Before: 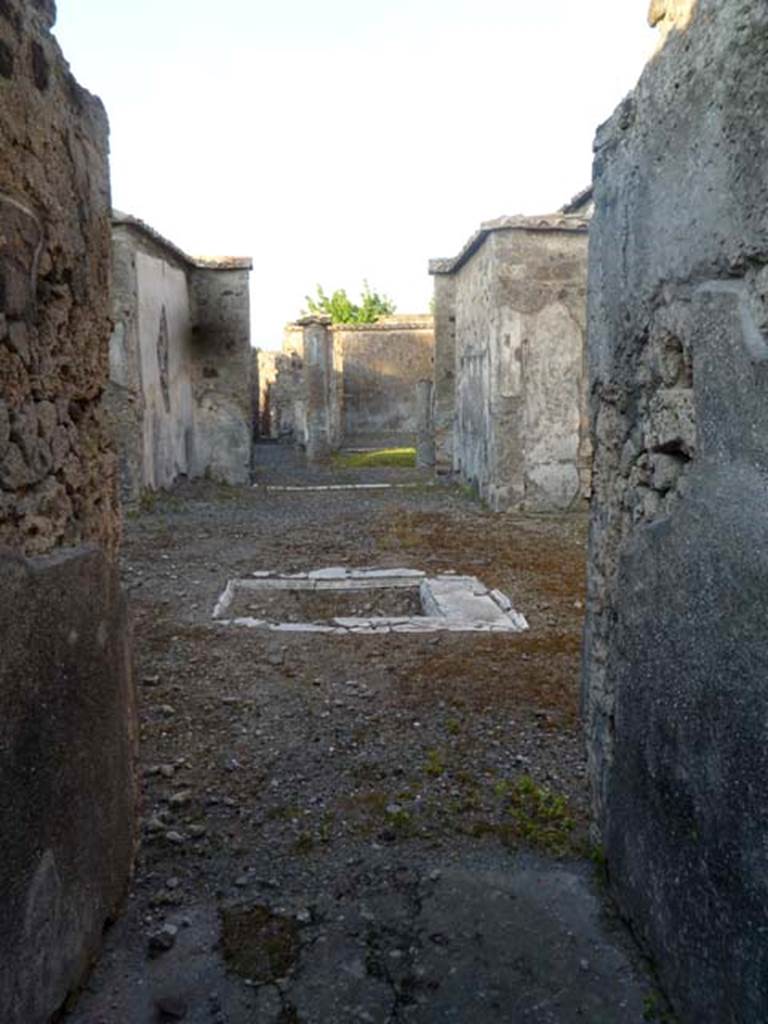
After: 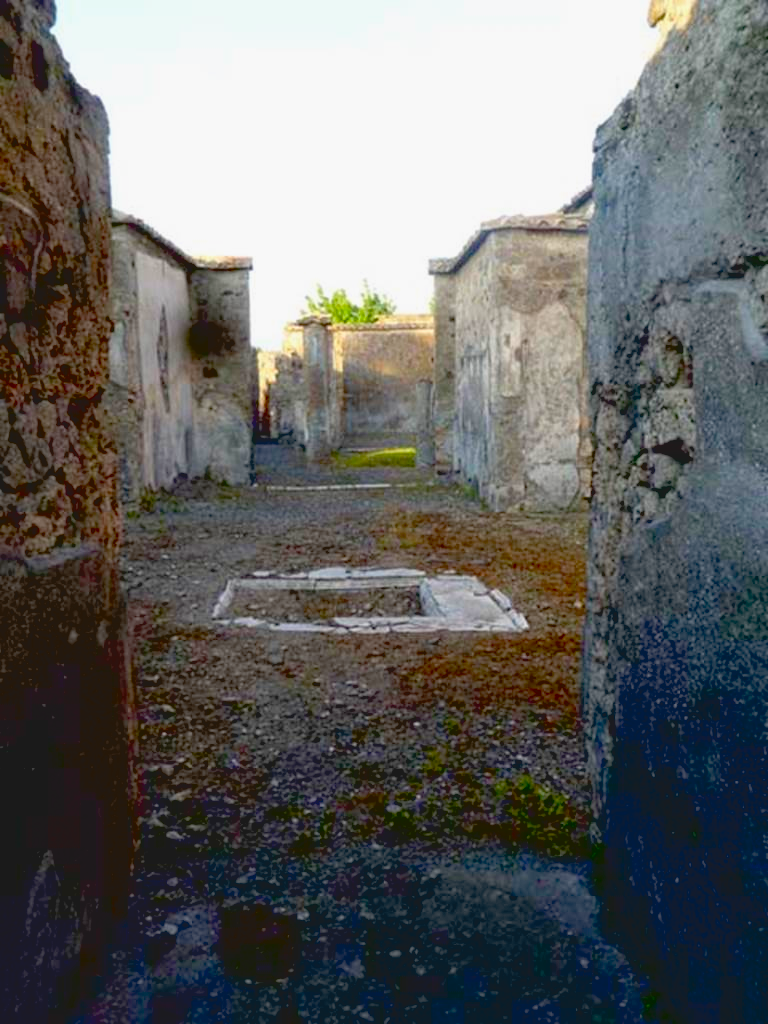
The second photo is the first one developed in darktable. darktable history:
exposure: black level correction 0.031, exposure 0.304 EV, compensate highlight preservation false
contrast brightness saturation: contrast -0.19, saturation 0.19
